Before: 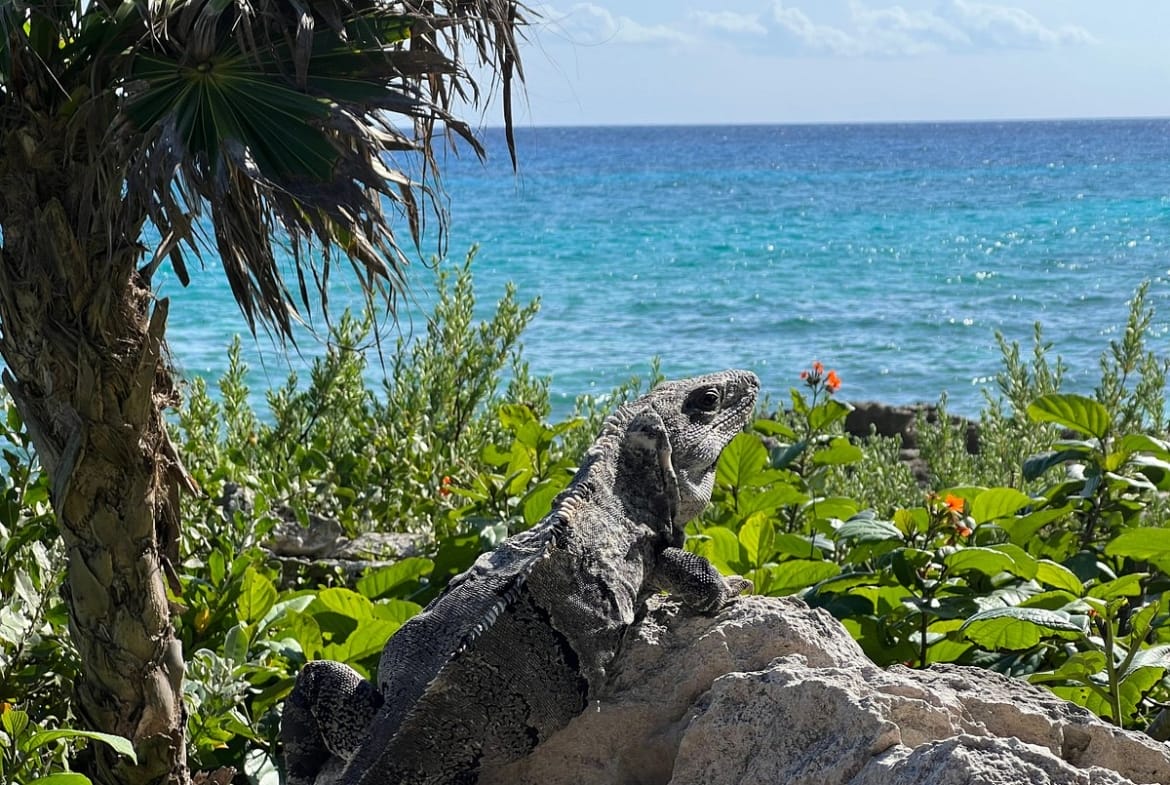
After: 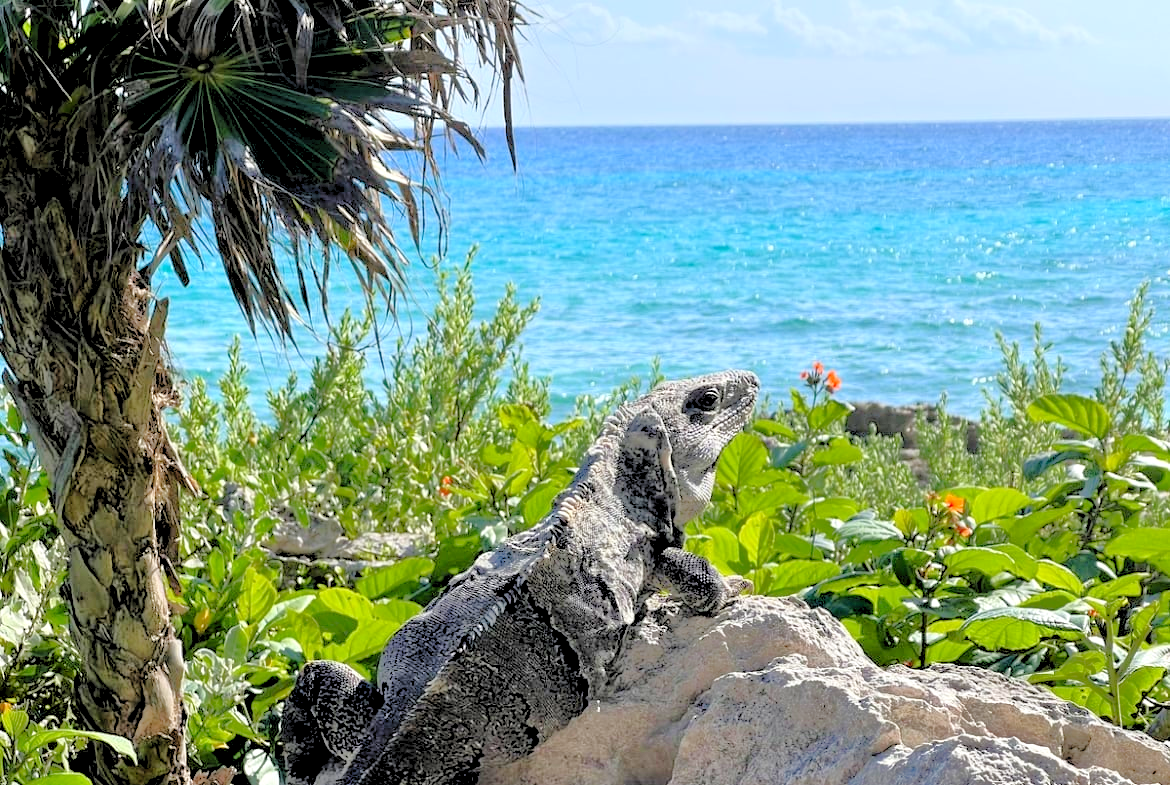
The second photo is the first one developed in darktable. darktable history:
levels: levels [0.072, 0.414, 0.976]
tone equalizer: -8 EV -0.528 EV, -7 EV -0.319 EV, -6 EV -0.083 EV, -5 EV 0.413 EV, -4 EV 0.985 EV, -3 EV 0.791 EV, -2 EV -0.01 EV, -1 EV 0.14 EV, +0 EV -0.012 EV, smoothing 1
